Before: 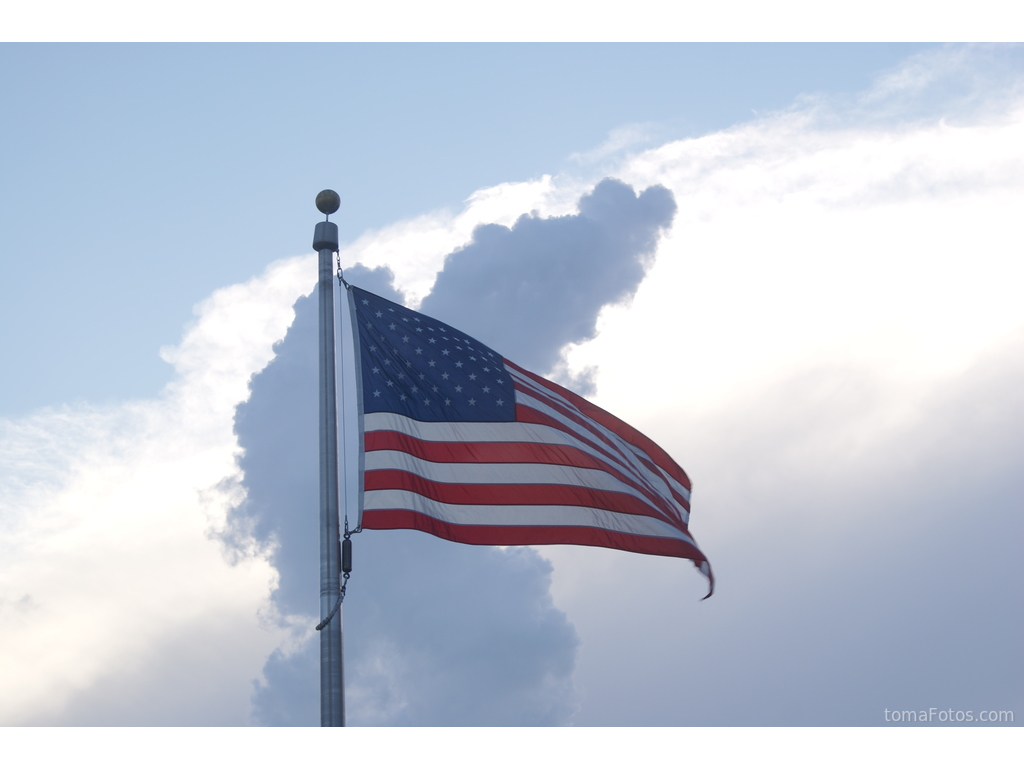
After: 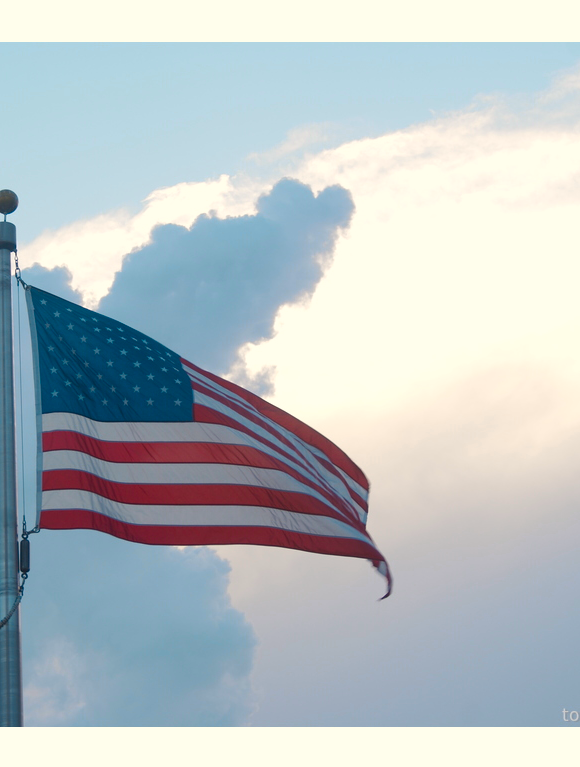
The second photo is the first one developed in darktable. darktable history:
color zones: curves: ch0 [(0.254, 0.492) (0.724, 0.62)]; ch1 [(0.25, 0.528) (0.719, 0.796)]; ch2 [(0, 0.472) (0.25, 0.5) (0.73, 0.184)]
white balance: red 1.045, blue 0.932
crop: left 31.458%, top 0%, right 11.876%
